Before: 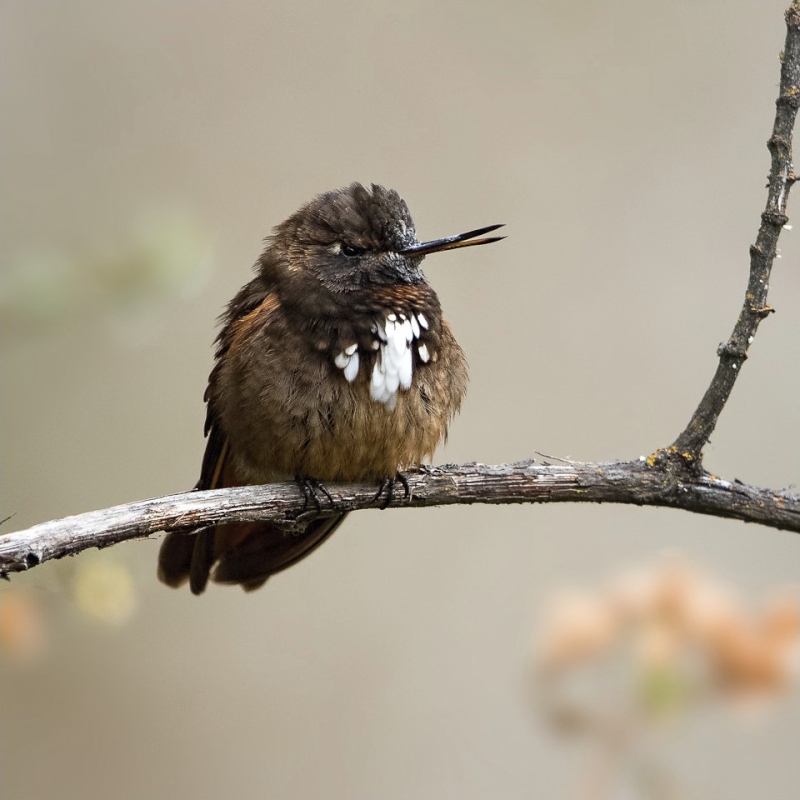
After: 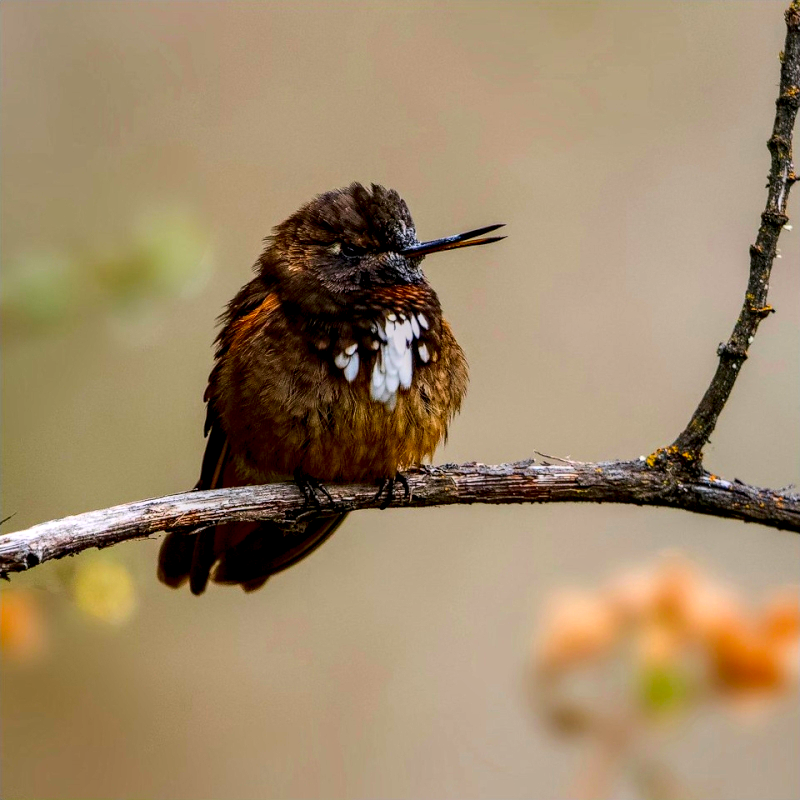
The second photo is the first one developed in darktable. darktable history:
local contrast: highlights 21%, shadows 72%, detail 170%
color correction: highlights a* 1.61, highlights b* -1.75, saturation 2.45
exposure: exposure -0.325 EV, compensate highlight preservation false
